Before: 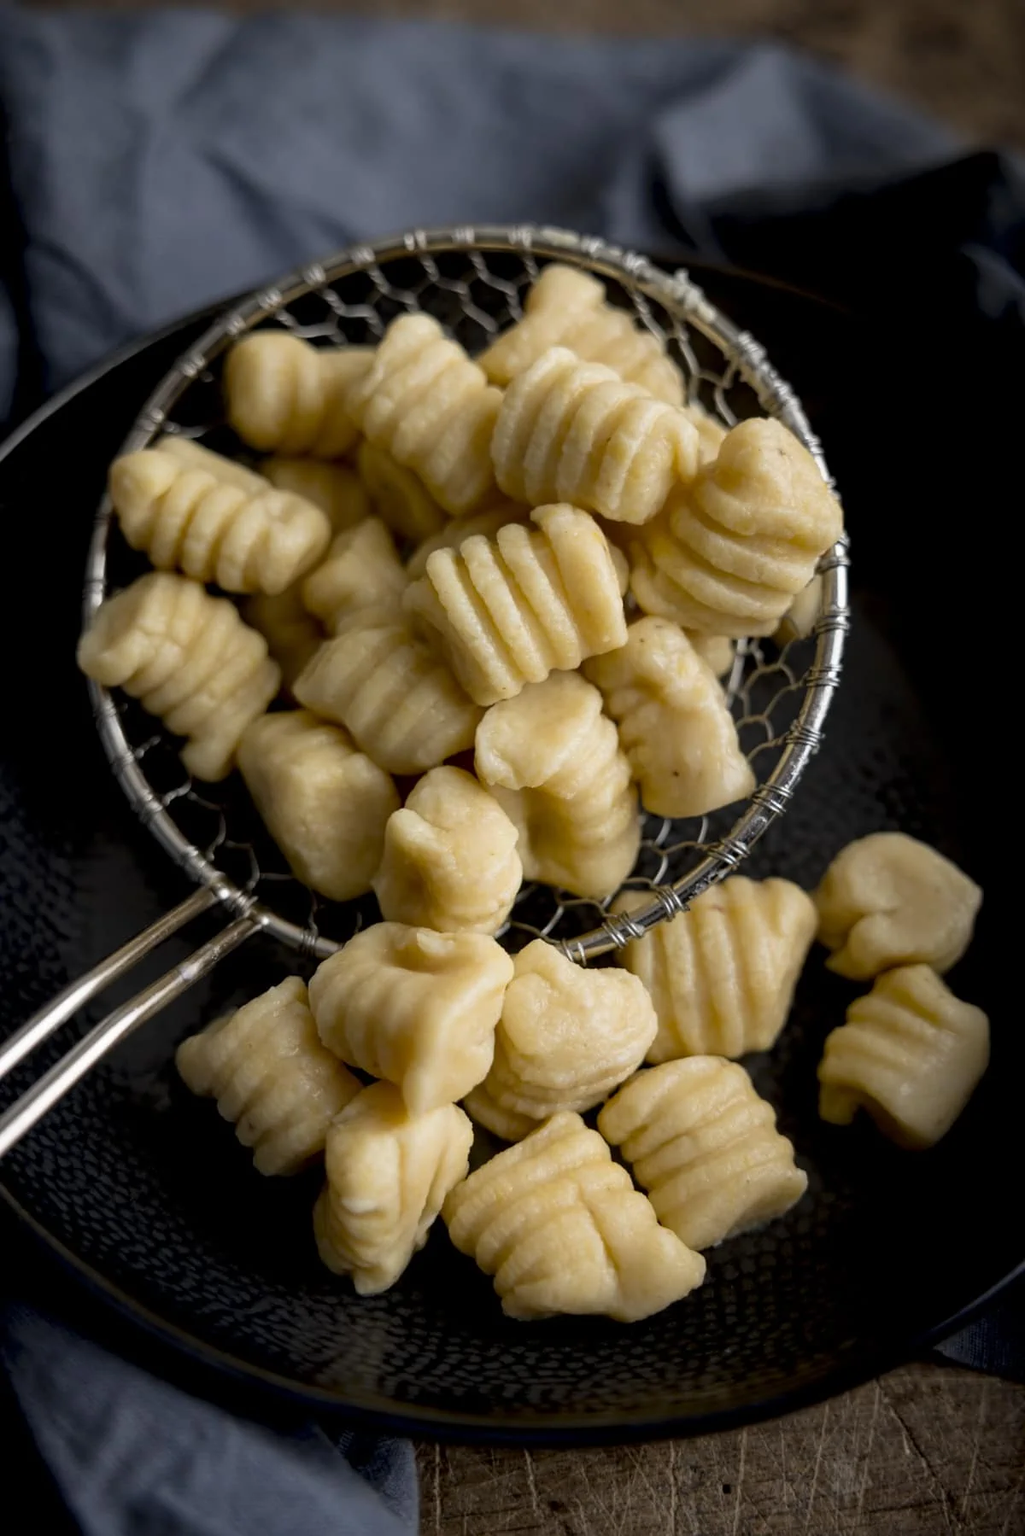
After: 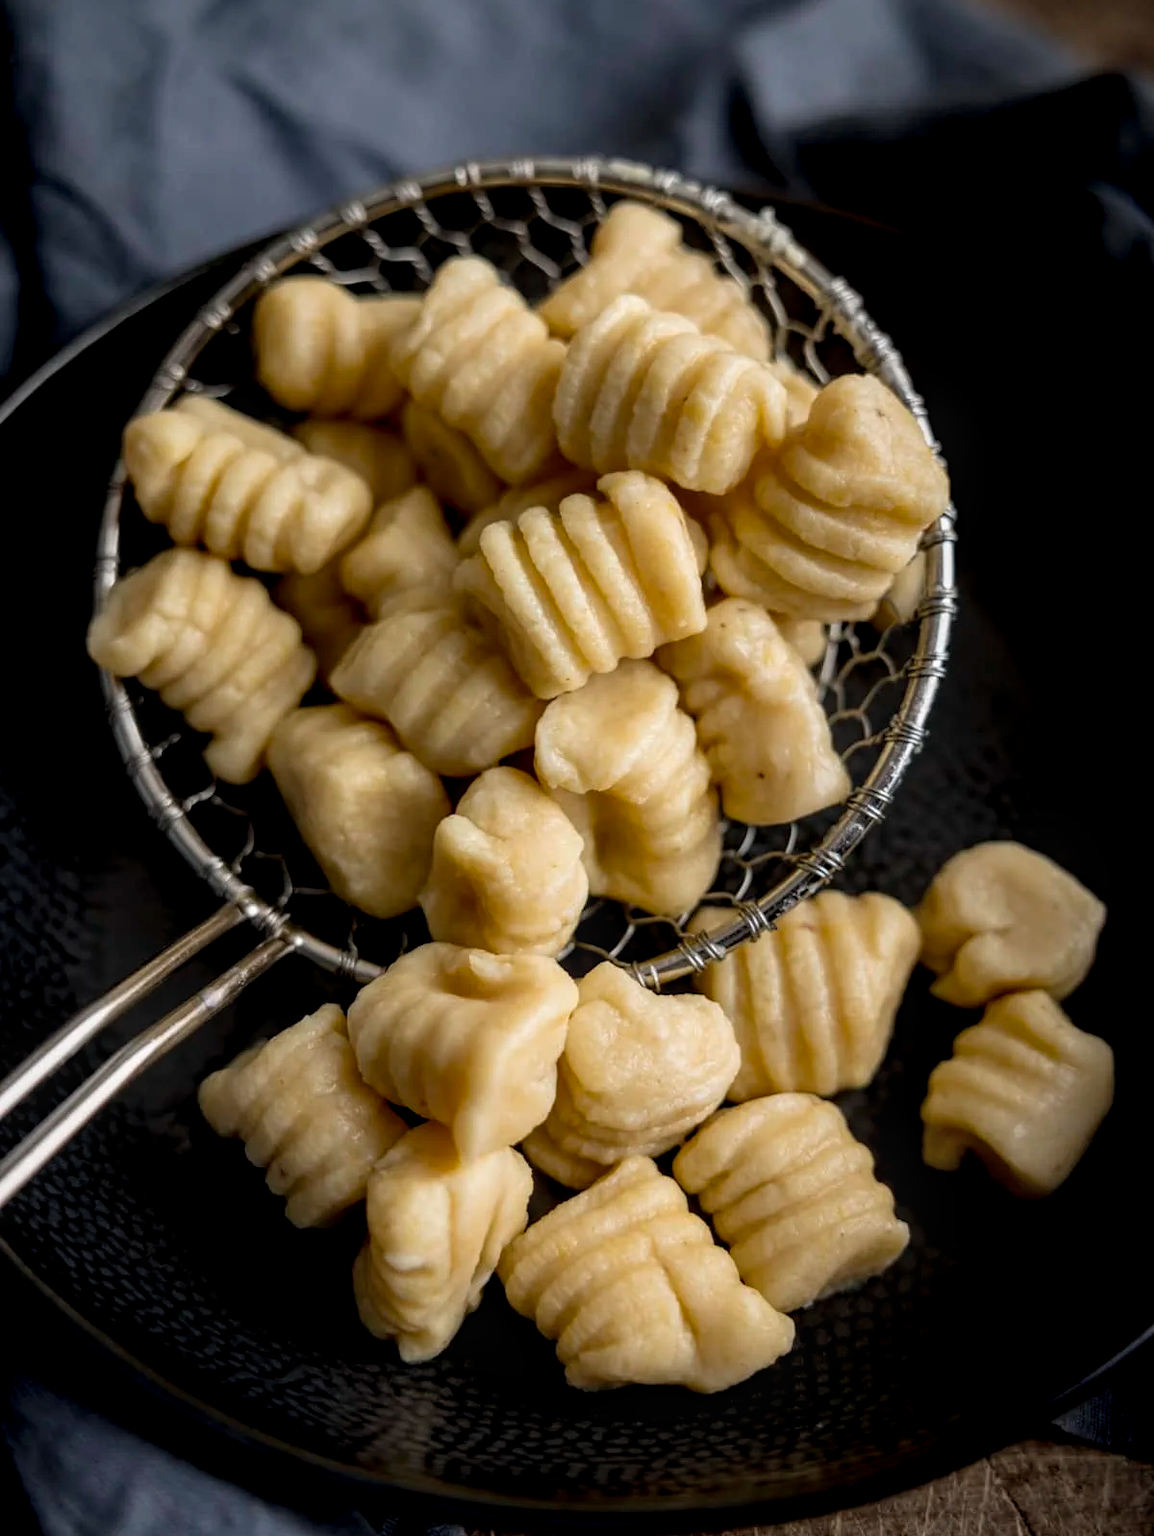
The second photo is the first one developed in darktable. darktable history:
local contrast: detail 130%
crop and rotate: top 5.609%, bottom 5.609%
exposure: compensate highlight preservation false
